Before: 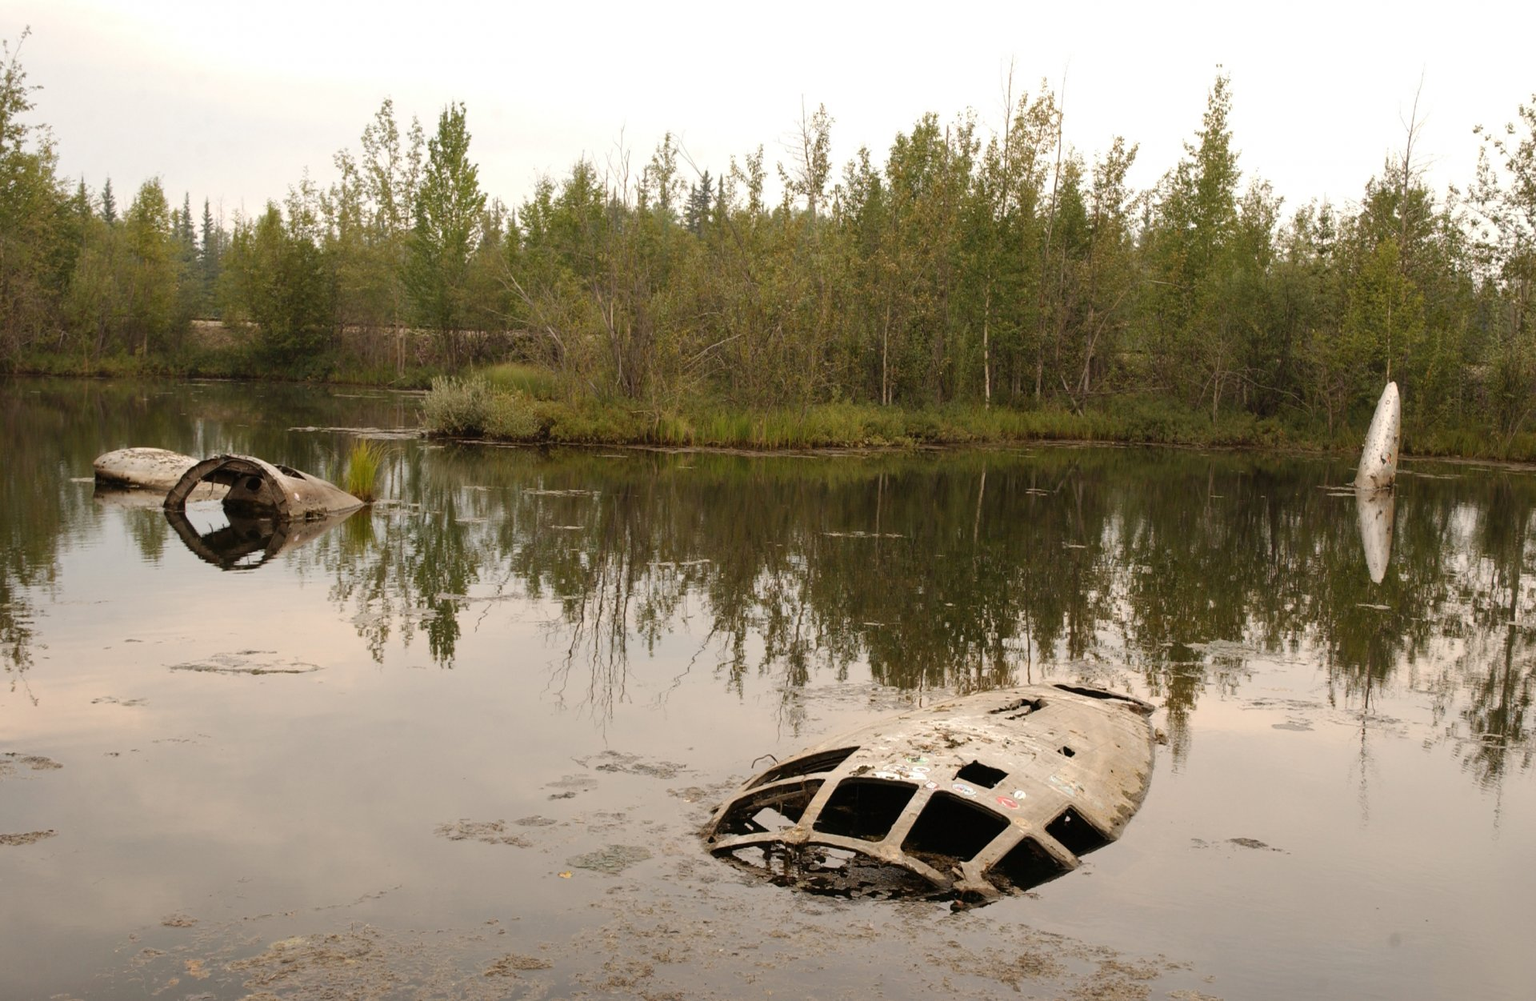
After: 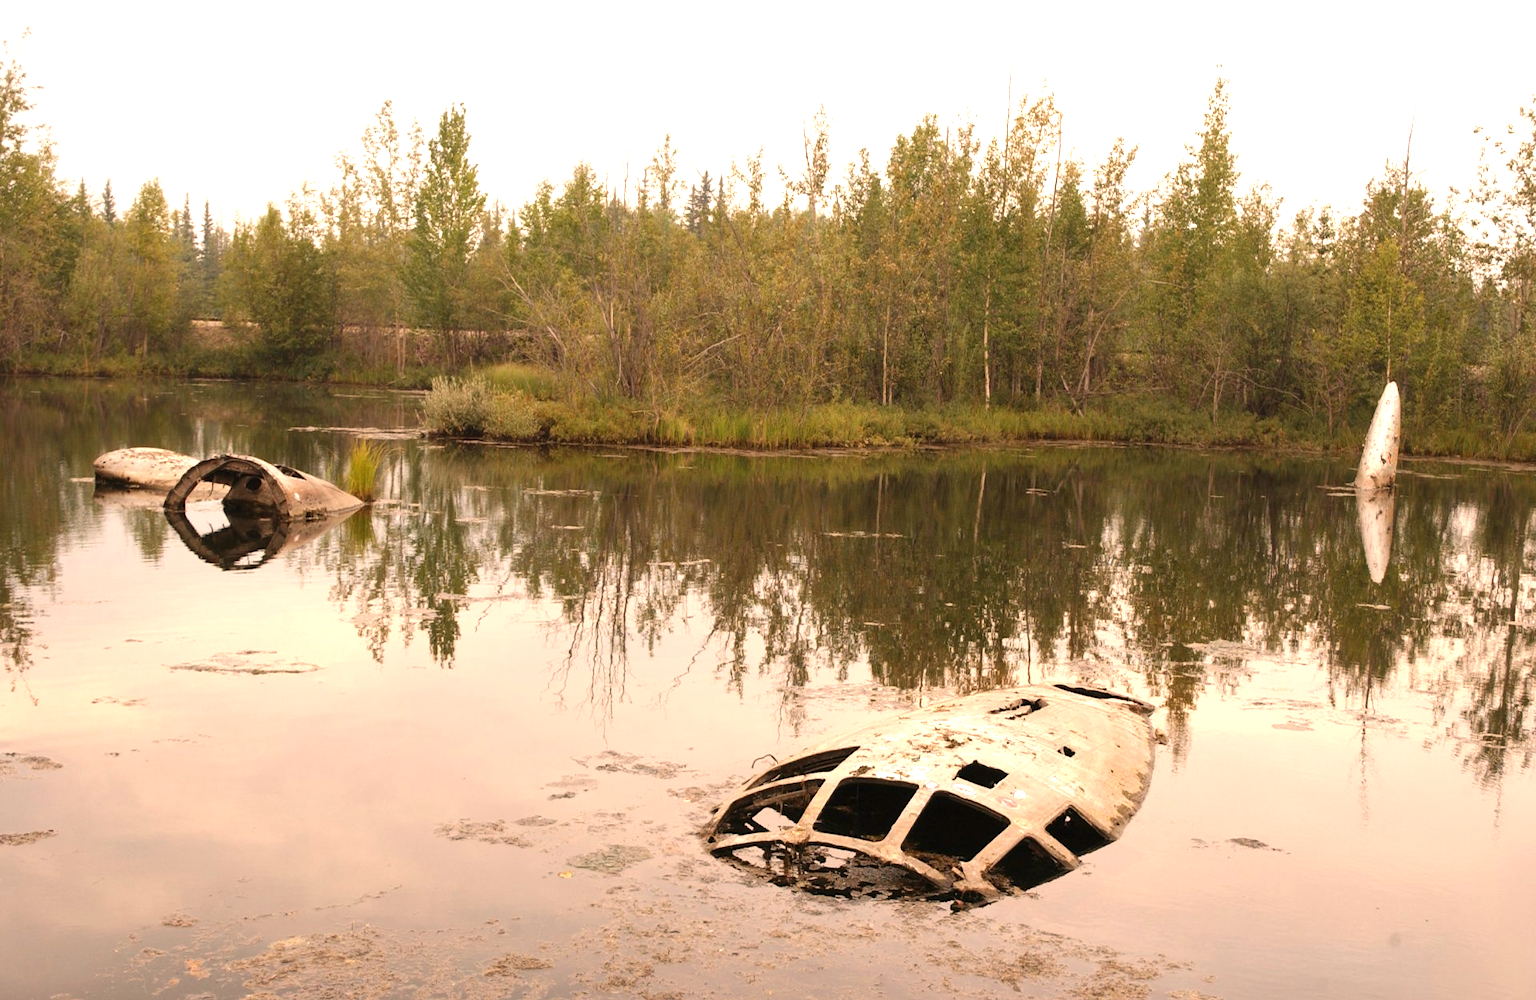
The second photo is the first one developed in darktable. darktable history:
white balance: red 1.127, blue 0.943
exposure: black level correction 0, exposure 0.7 EV, compensate exposure bias true, compensate highlight preservation false
